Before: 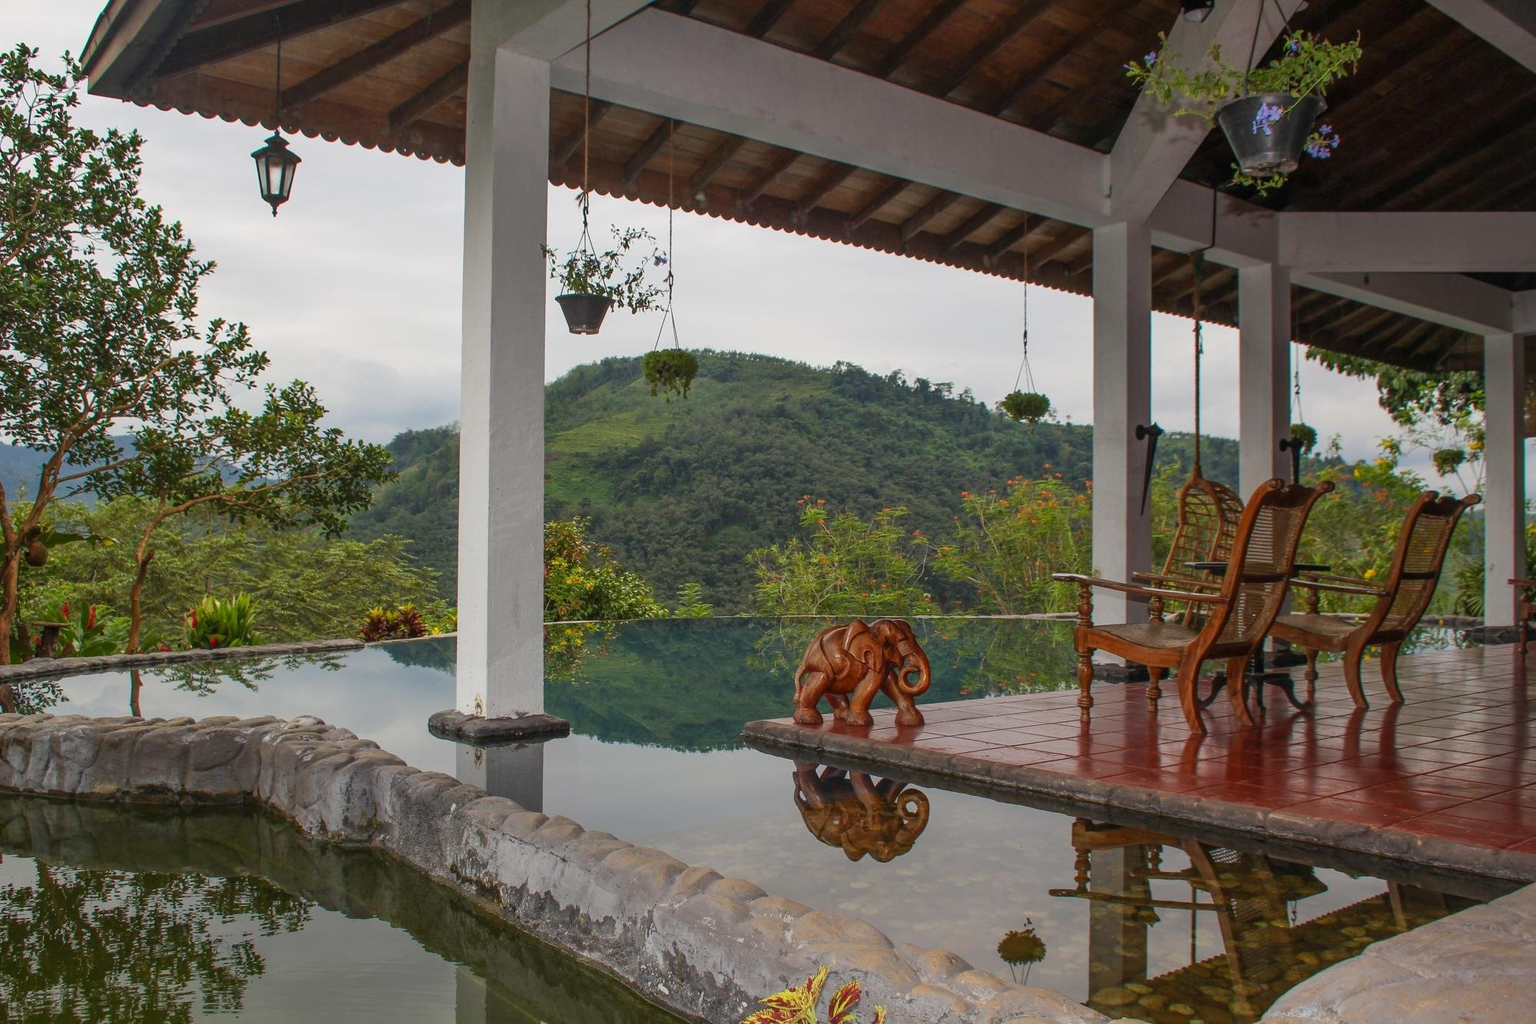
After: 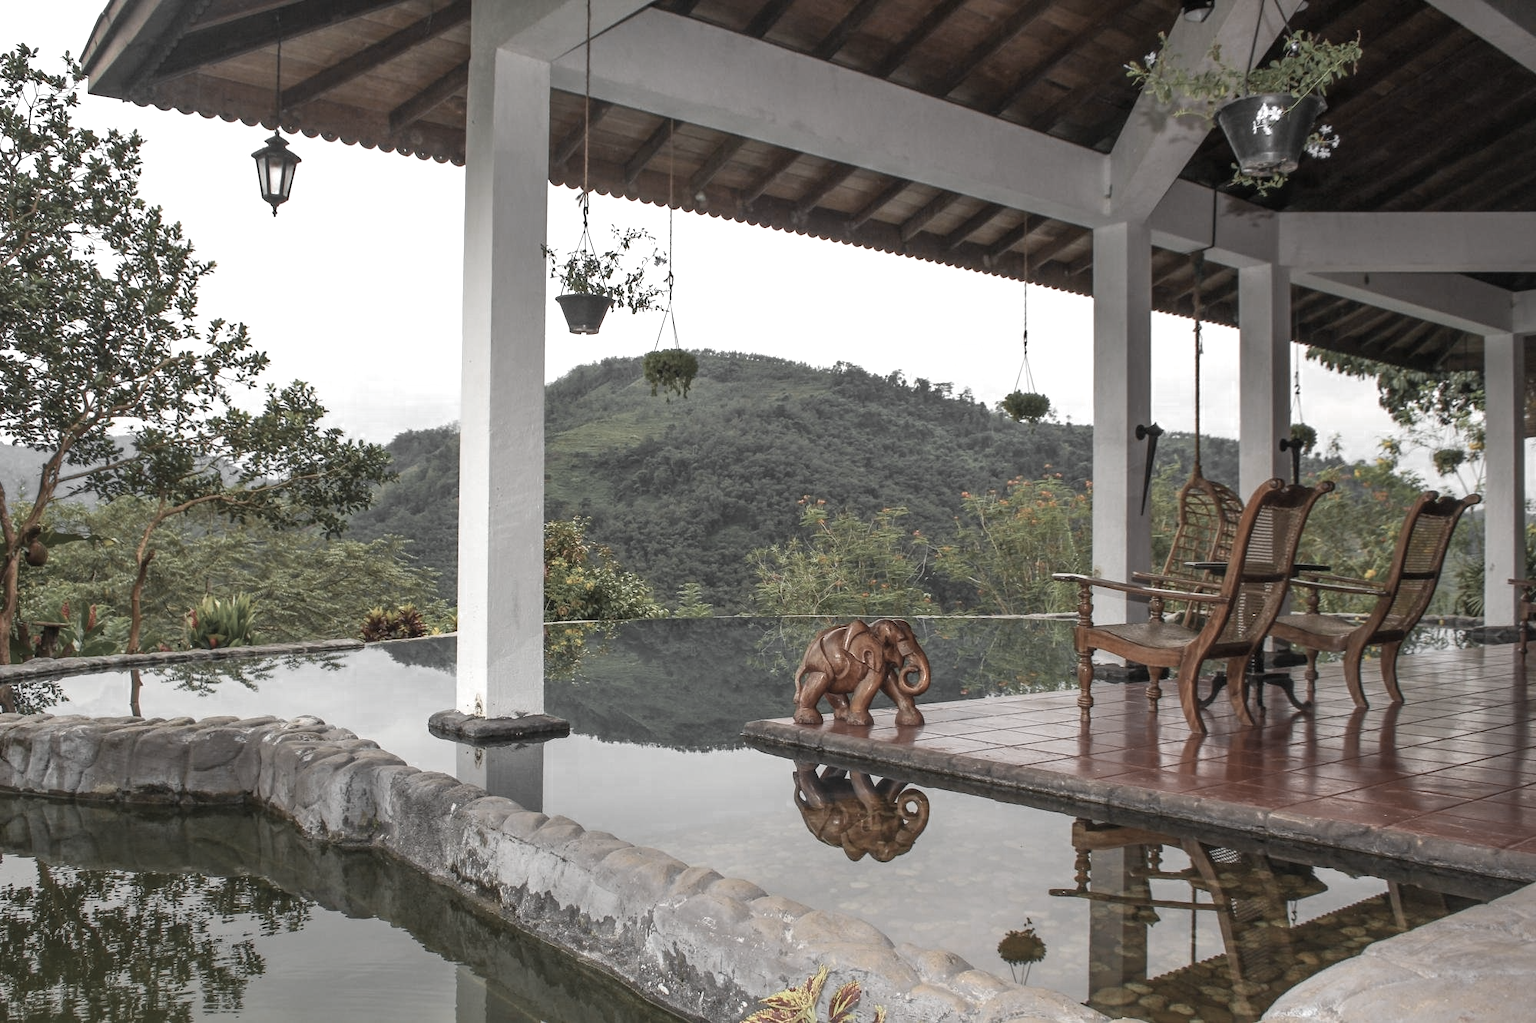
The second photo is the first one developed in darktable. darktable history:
exposure: exposure 0.693 EV, compensate highlight preservation false
color zones: curves: ch0 [(0, 0.613) (0.01, 0.613) (0.245, 0.448) (0.498, 0.529) (0.642, 0.665) (0.879, 0.777) (0.99, 0.613)]; ch1 [(0, 0.035) (0.121, 0.189) (0.259, 0.197) (0.415, 0.061) (0.589, 0.022) (0.732, 0.022) (0.857, 0.026) (0.991, 0.053)]
